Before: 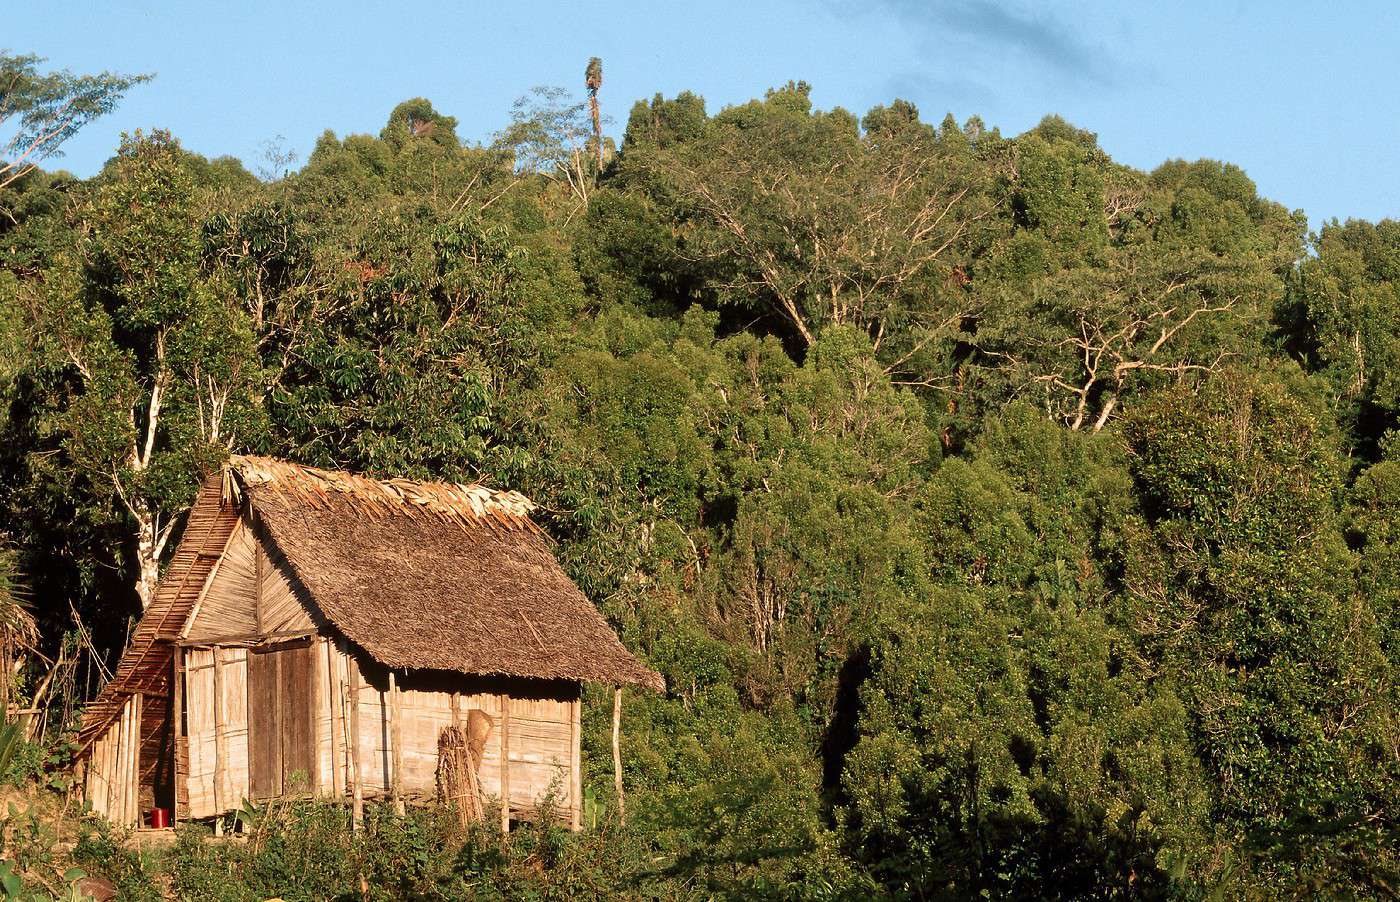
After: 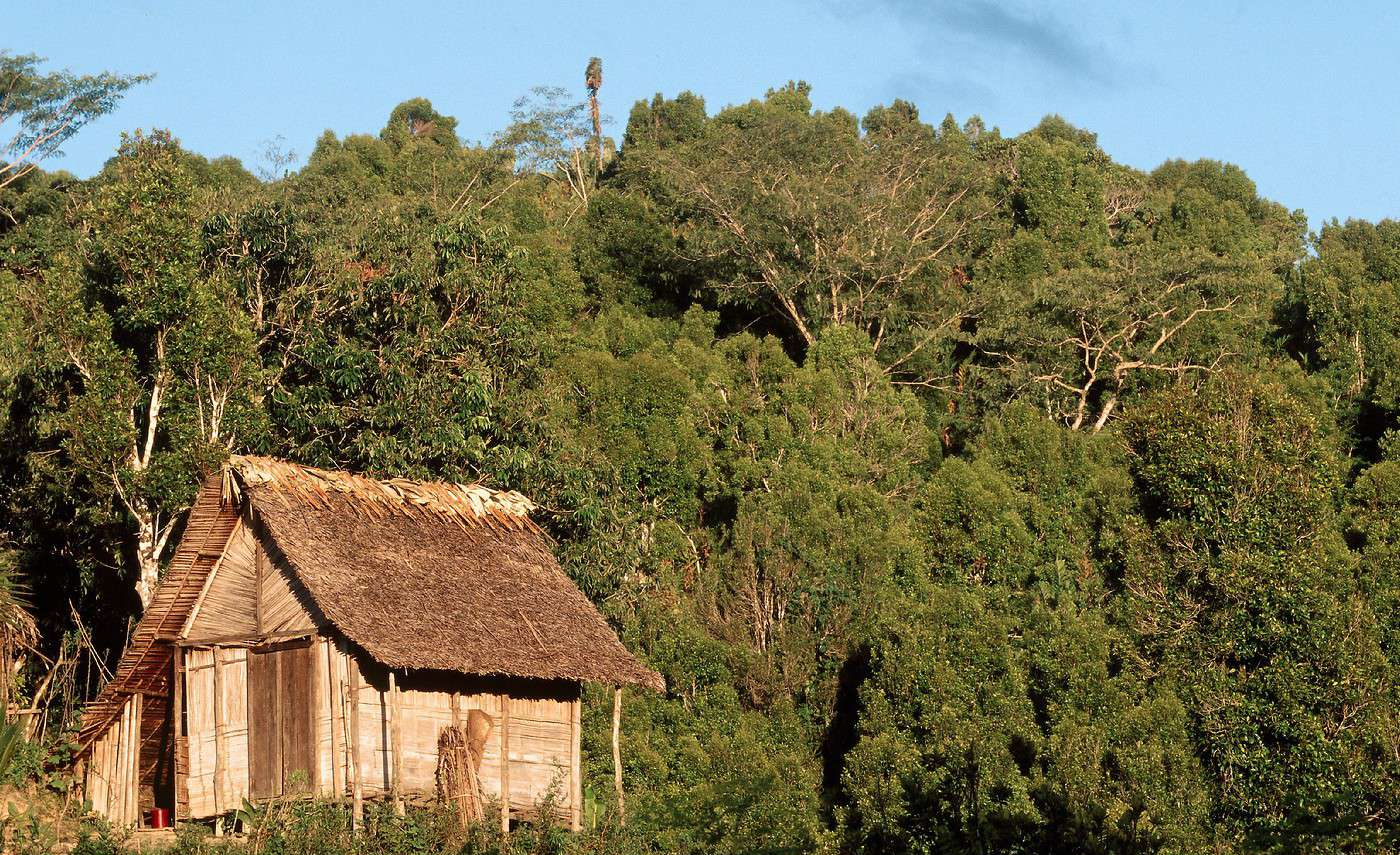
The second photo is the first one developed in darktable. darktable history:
crop and rotate: top 0.002%, bottom 5.177%
